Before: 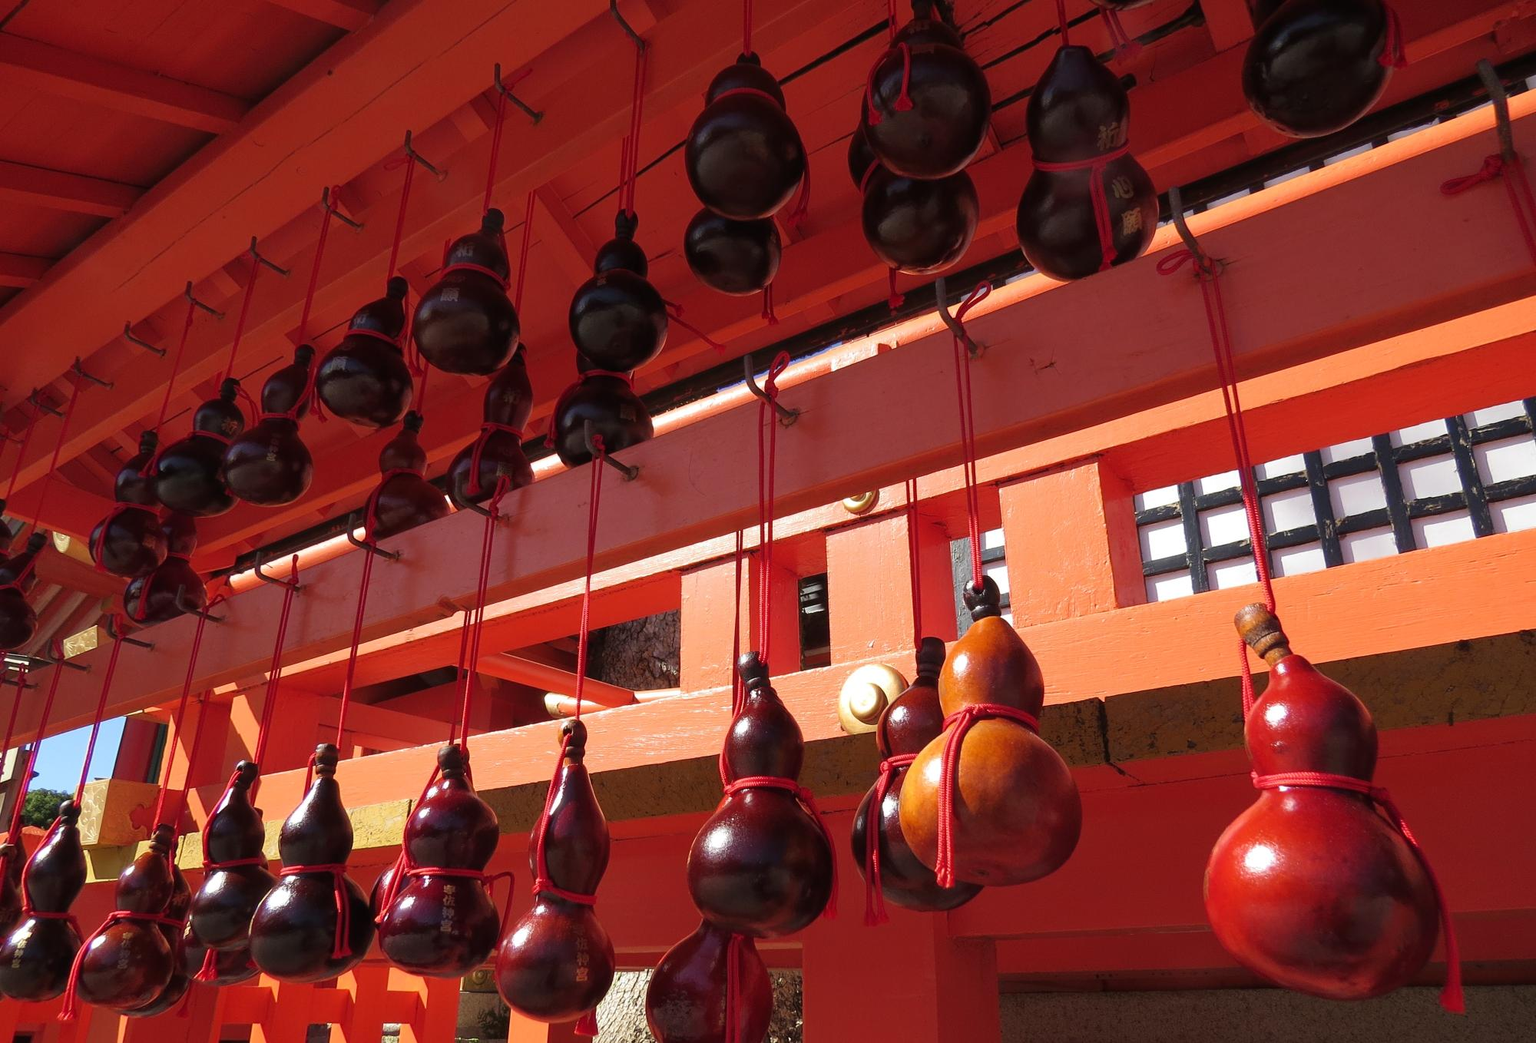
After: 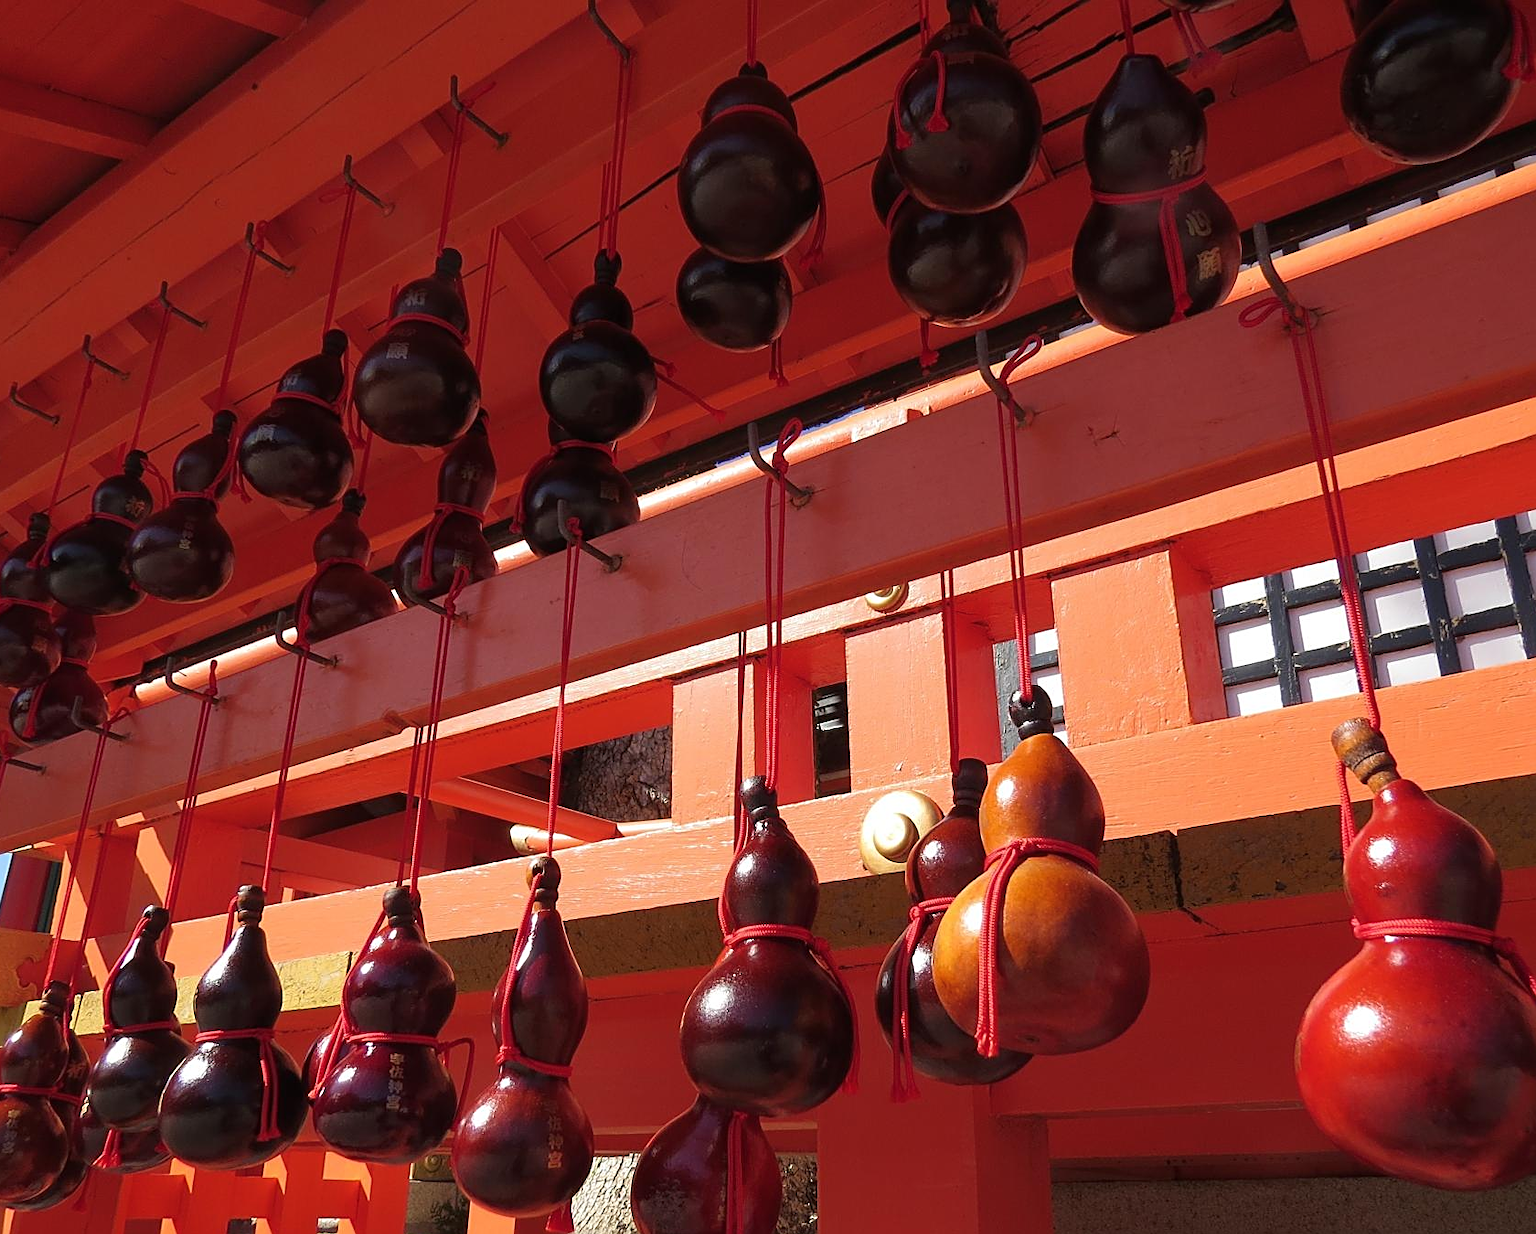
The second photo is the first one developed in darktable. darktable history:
color balance rgb: saturation formula JzAzBz (2021)
crop: left 7.598%, right 7.873%
sharpen: on, module defaults
